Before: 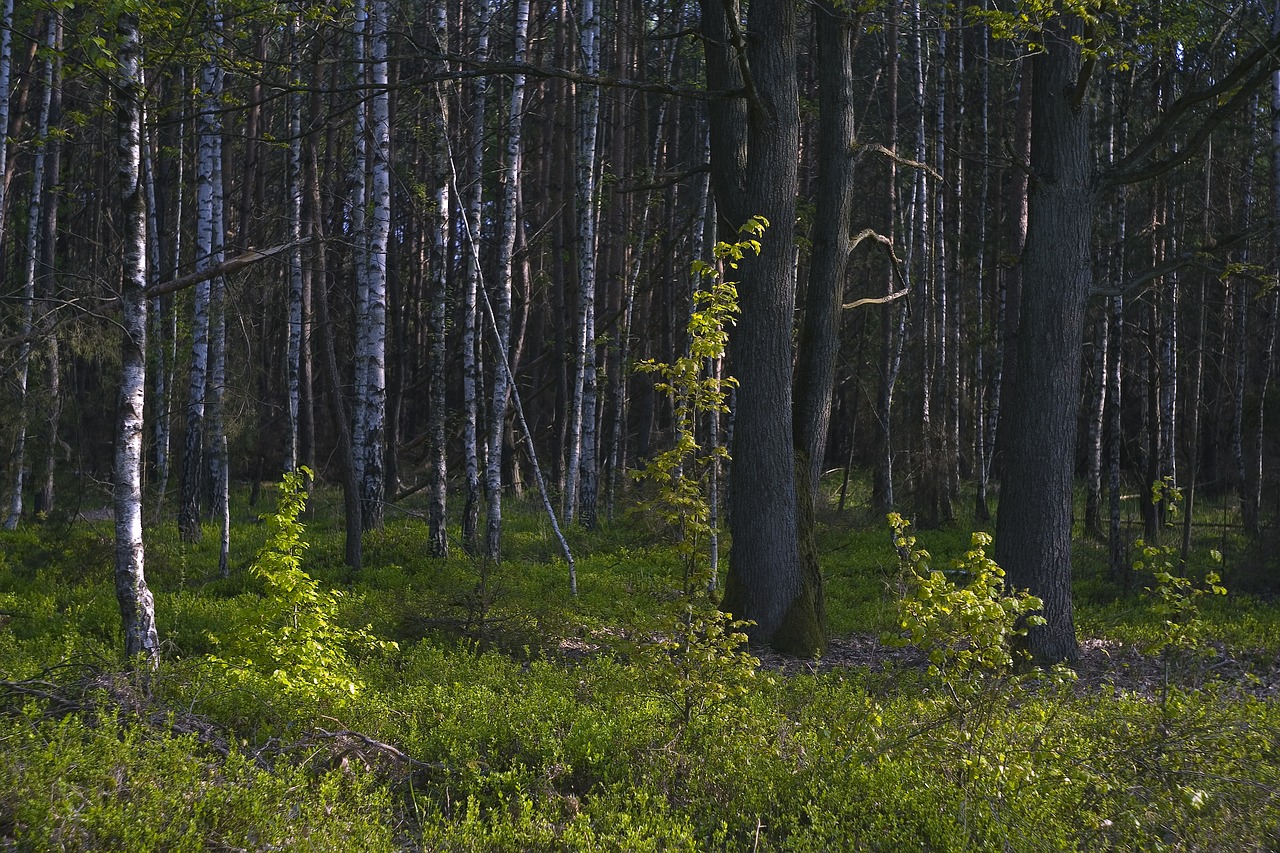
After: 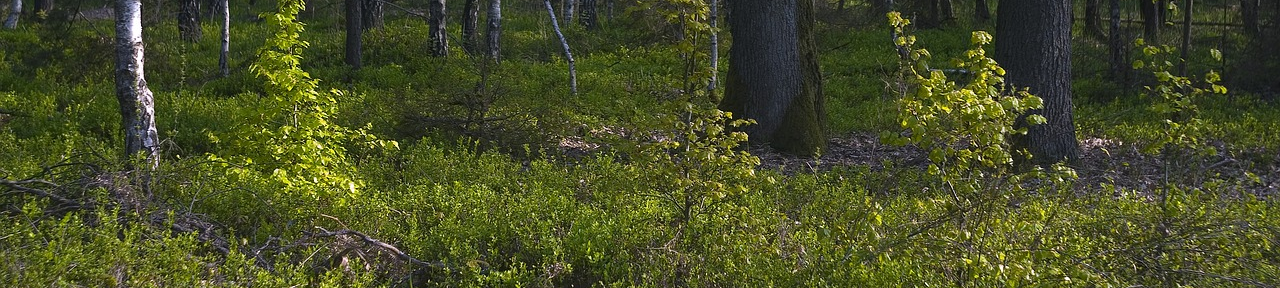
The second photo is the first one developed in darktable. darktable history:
crop and rotate: top 58.936%, bottom 7.189%
